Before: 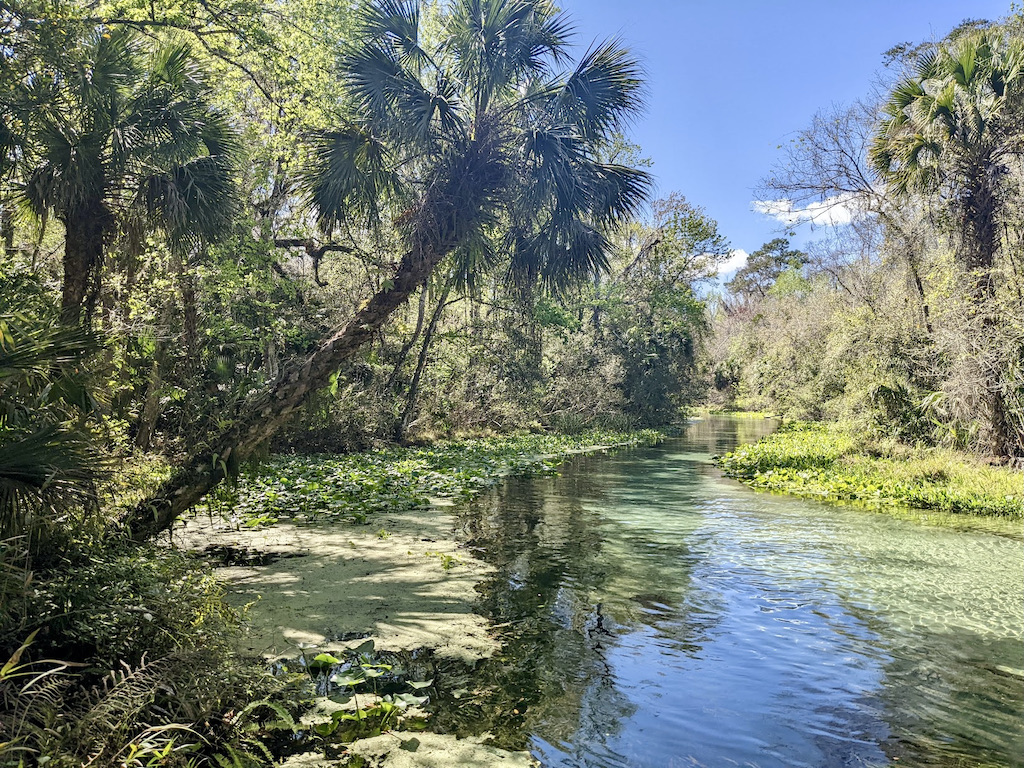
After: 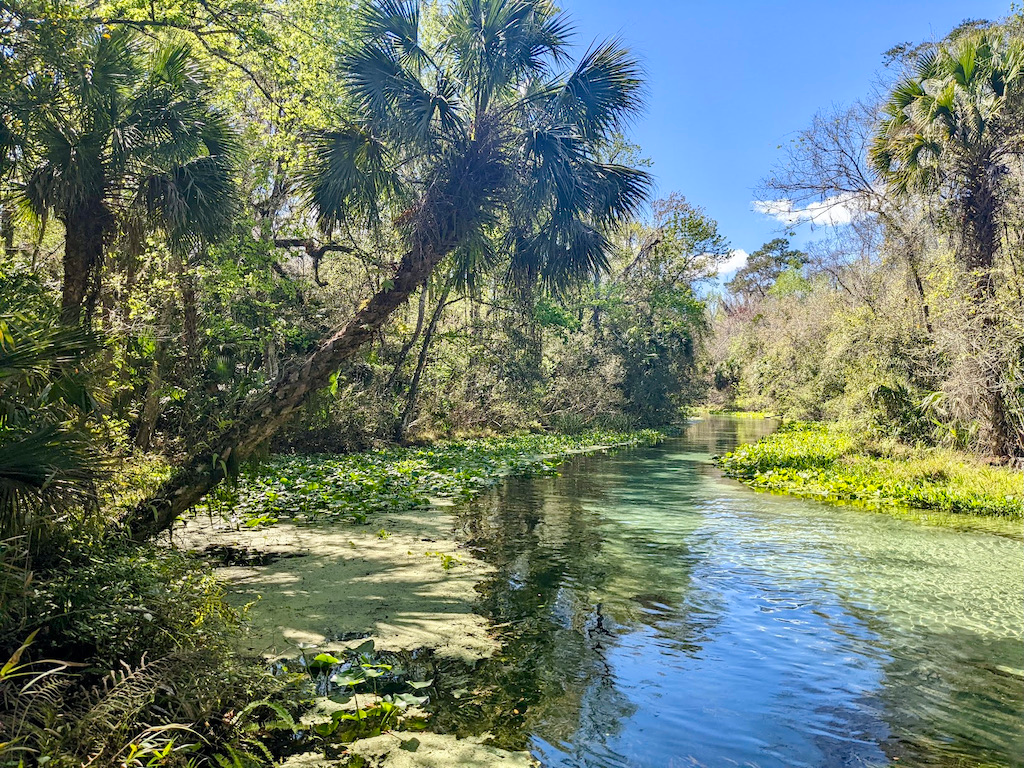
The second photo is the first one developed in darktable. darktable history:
color balance rgb: linear chroma grading › global chroma 15.085%, perceptual saturation grading › global saturation 0.87%
